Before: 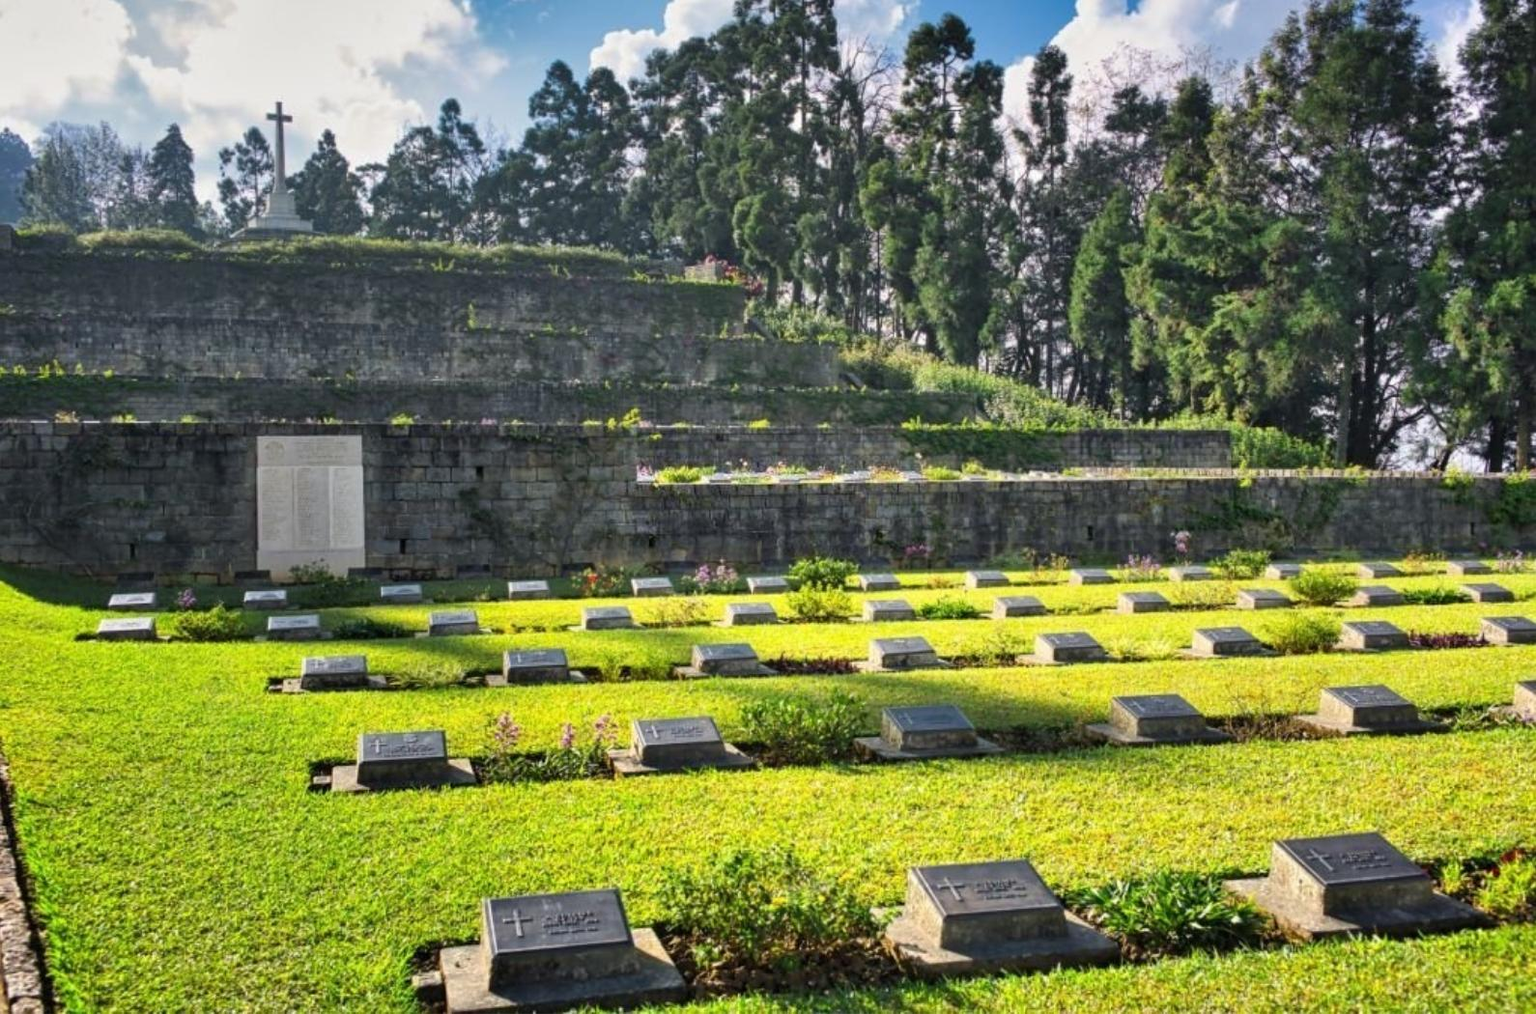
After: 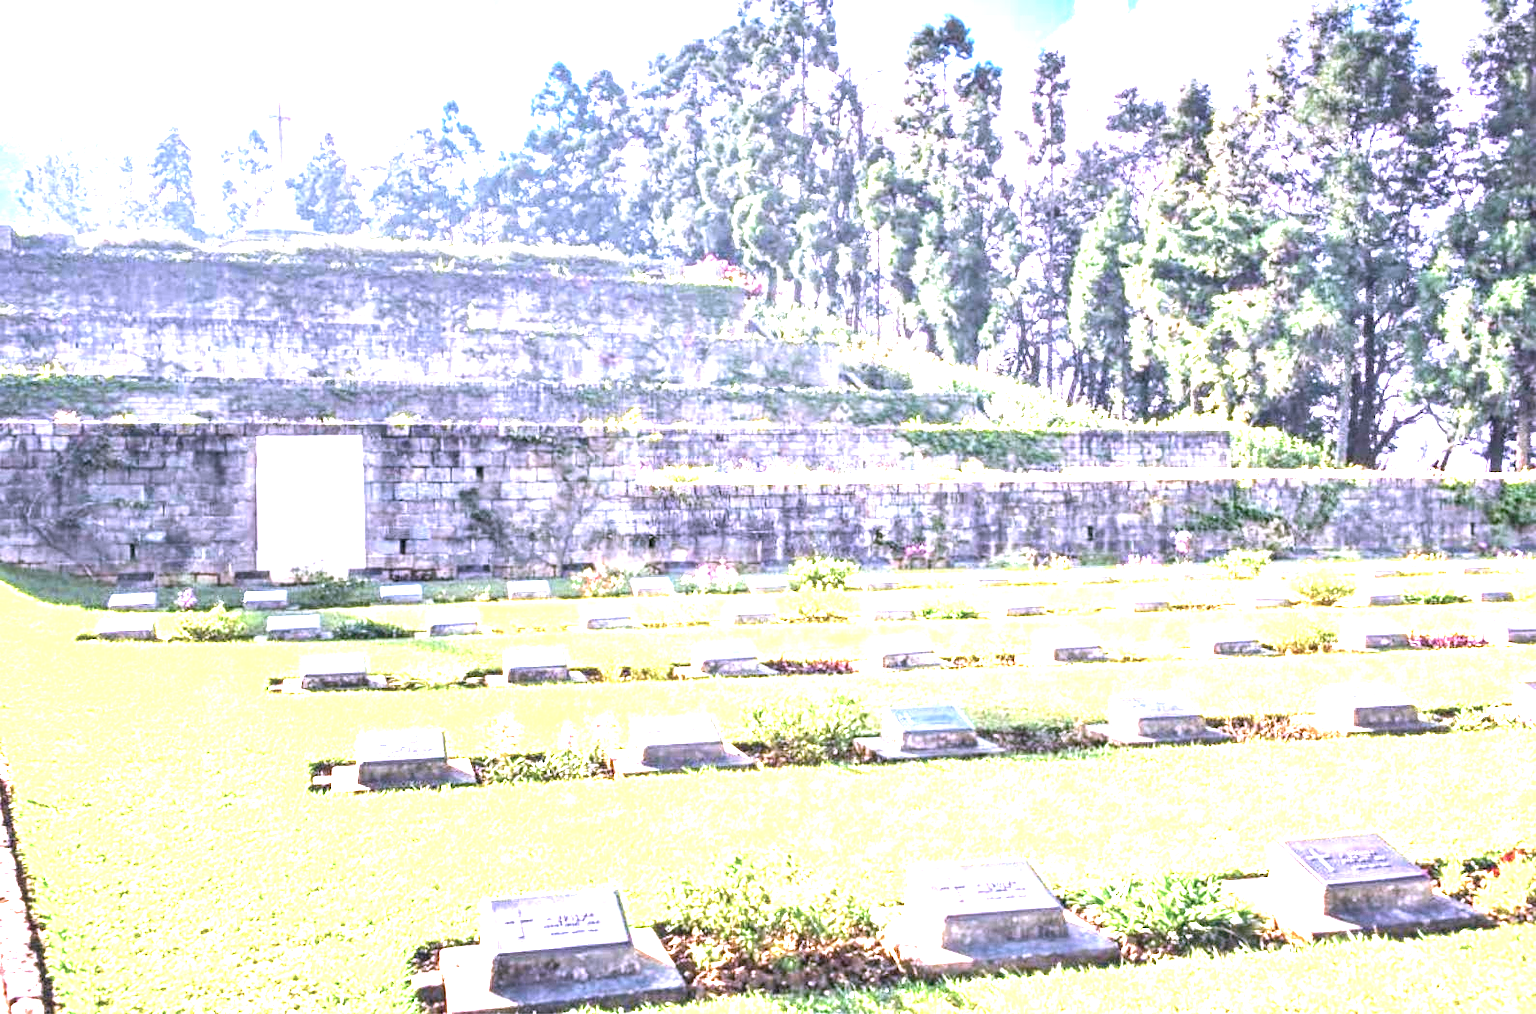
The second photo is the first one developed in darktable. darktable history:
tone equalizer: -8 EV -0.417 EV, -7 EV -0.389 EV, -6 EV -0.333 EV, -5 EV -0.222 EV, -3 EV 0.222 EV, -2 EV 0.333 EV, -1 EV 0.389 EV, +0 EV 0.417 EV, edges refinement/feathering 500, mask exposure compensation -1.57 EV, preserve details no
exposure: black level correction 0.001, exposure 2.607 EV, compensate exposure bias true, compensate highlight preservation false
color correction: highlights a* 15.03, highlights b* -25.07
local contrast: detail 130%
base curve: preserve colors none
